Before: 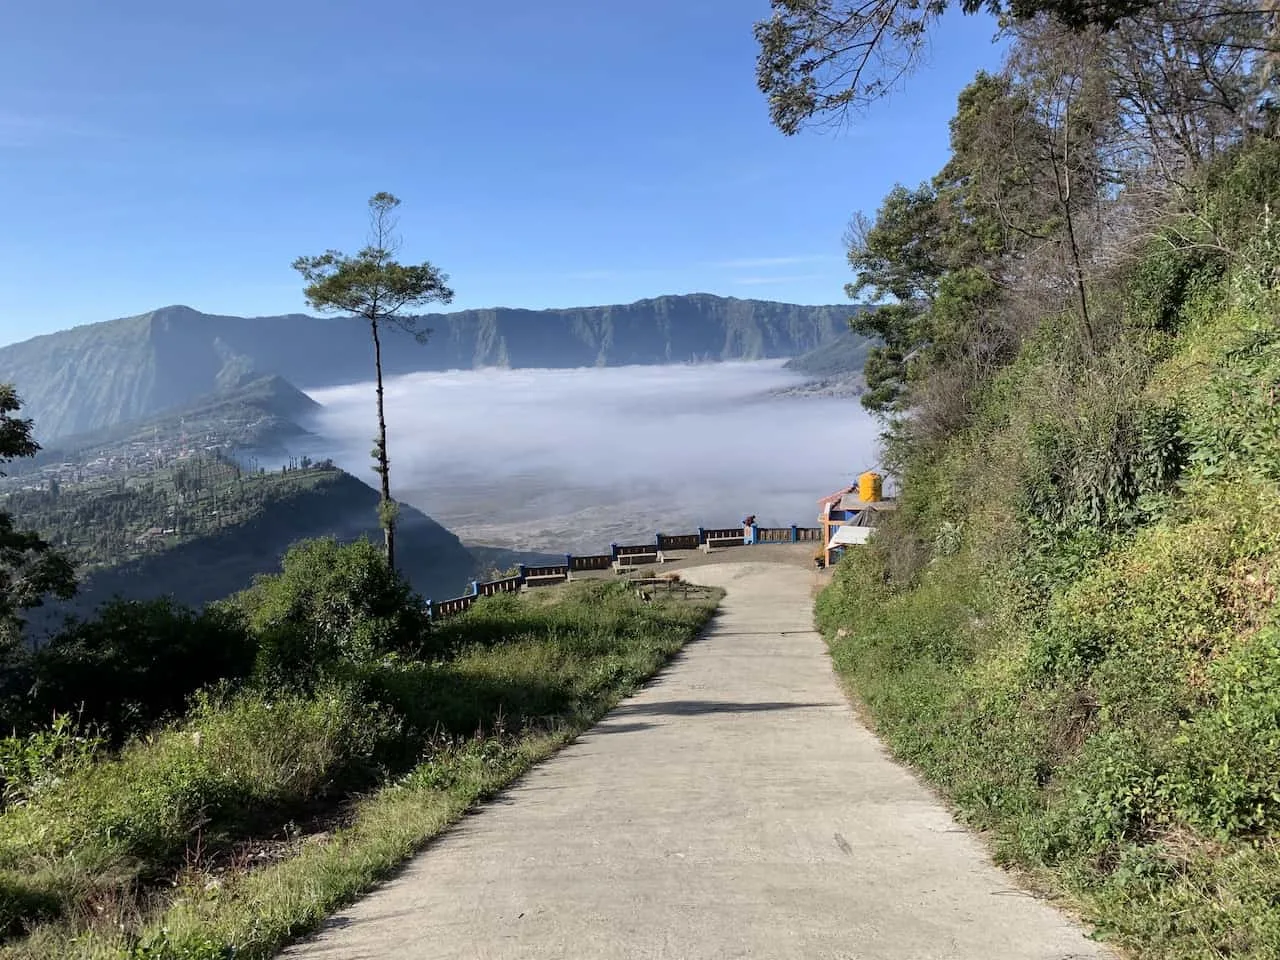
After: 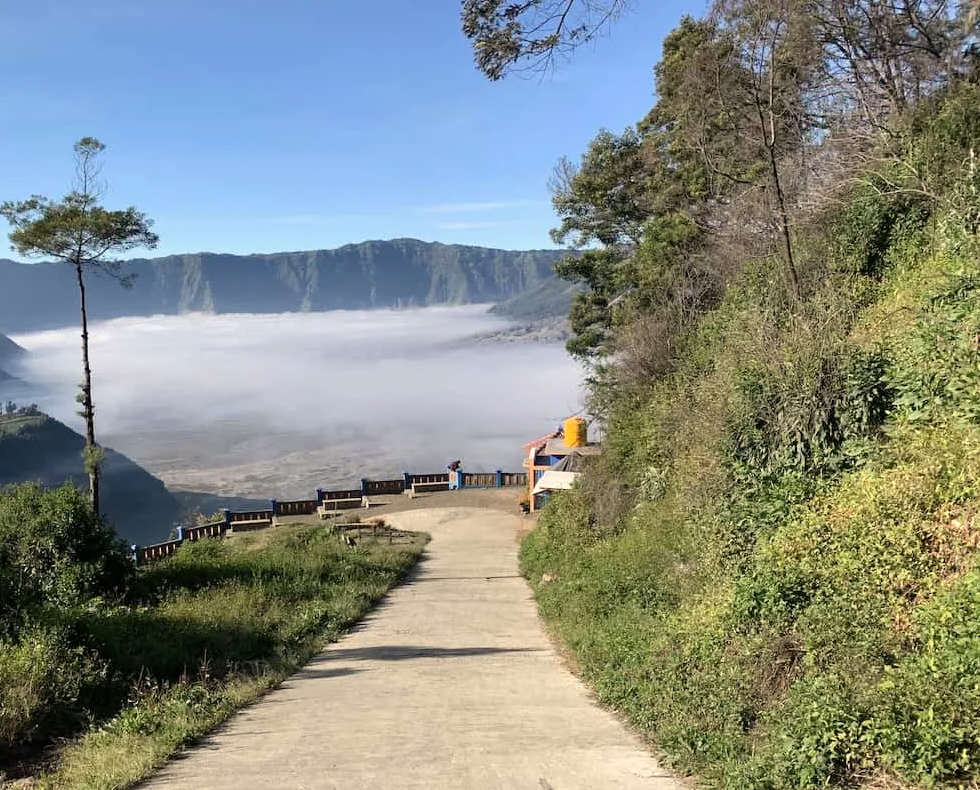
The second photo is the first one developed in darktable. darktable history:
white balance: red 1.045, blue 0.932
crop: left 23.095%, top 5.827%, bottom 11.854%
levels: levels [0, 0.474, 0.947]
